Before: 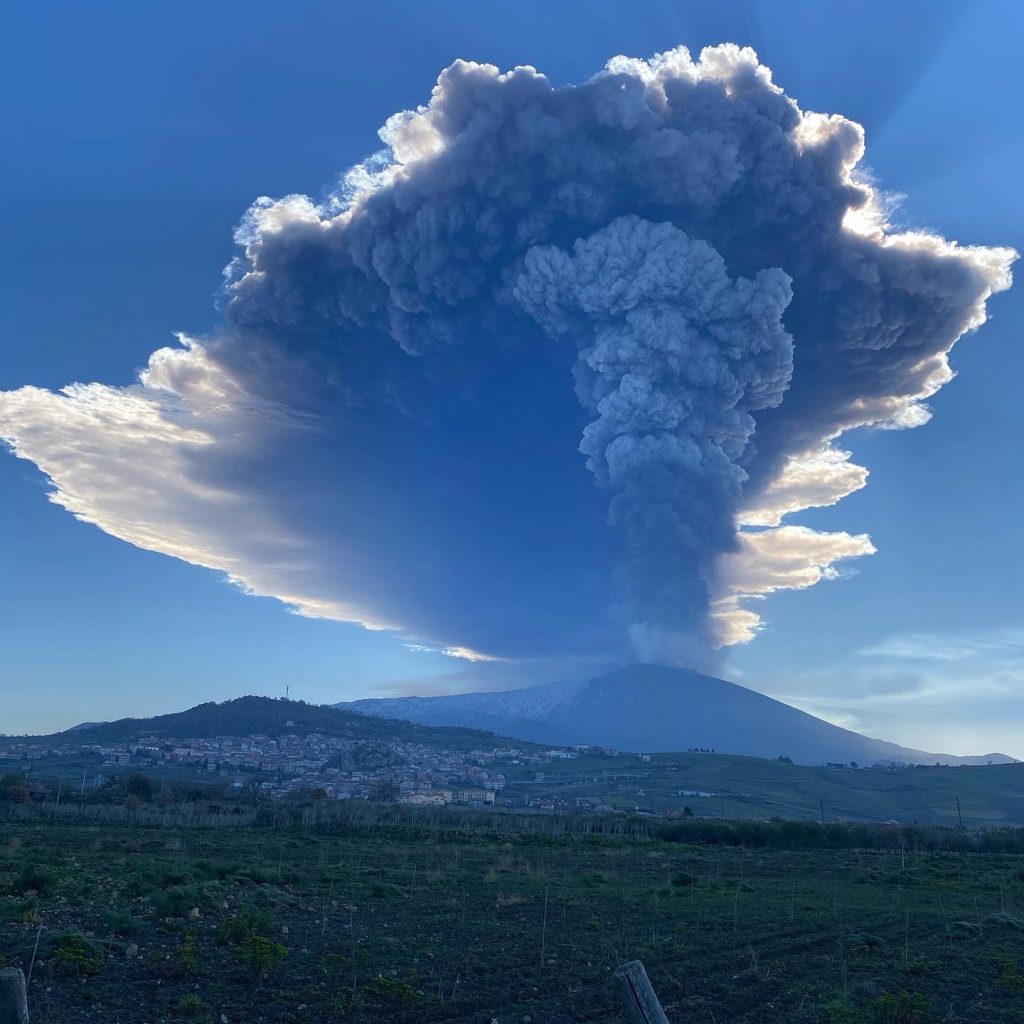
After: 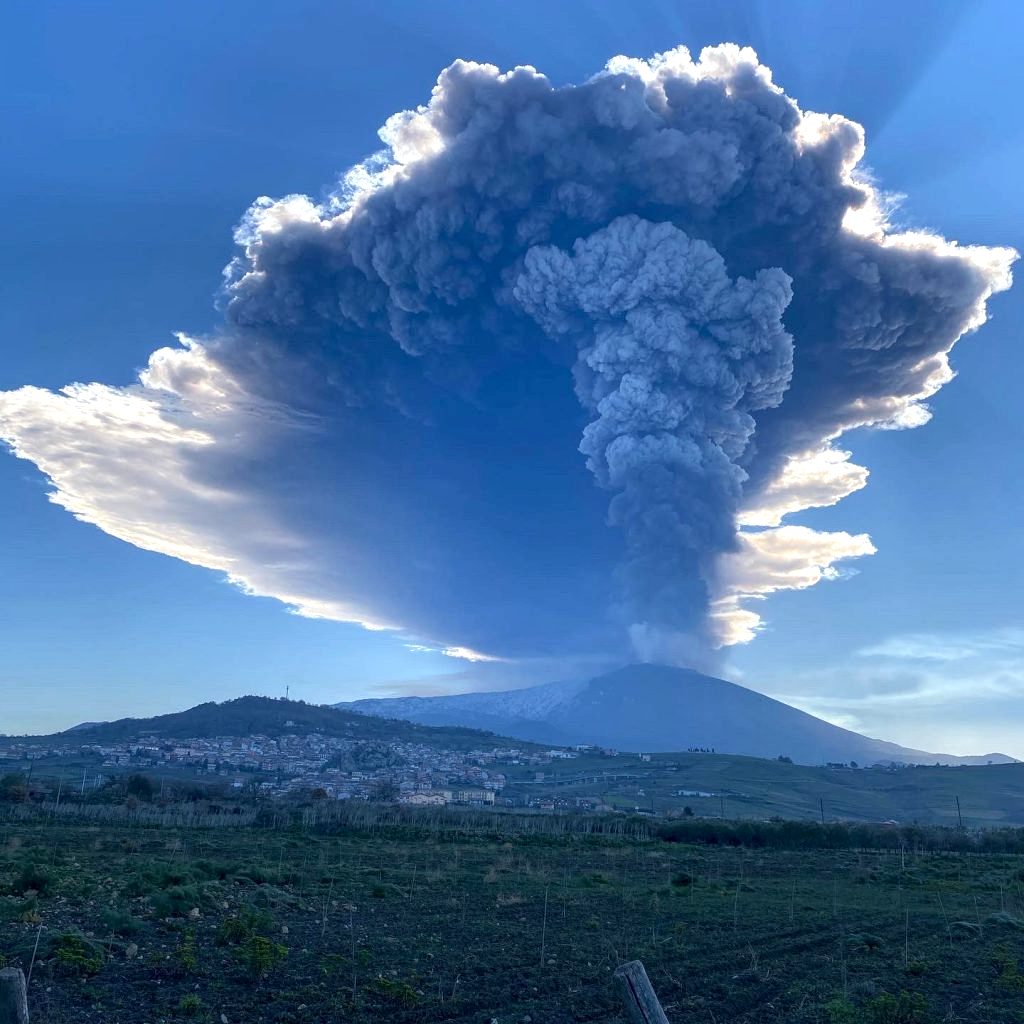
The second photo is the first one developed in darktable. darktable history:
exposure: black level correction 0.001, exposure 0.299 EV, compensate highlight preservation false
tone equalizer: on, module defaults
local contrast: on, module defaults
